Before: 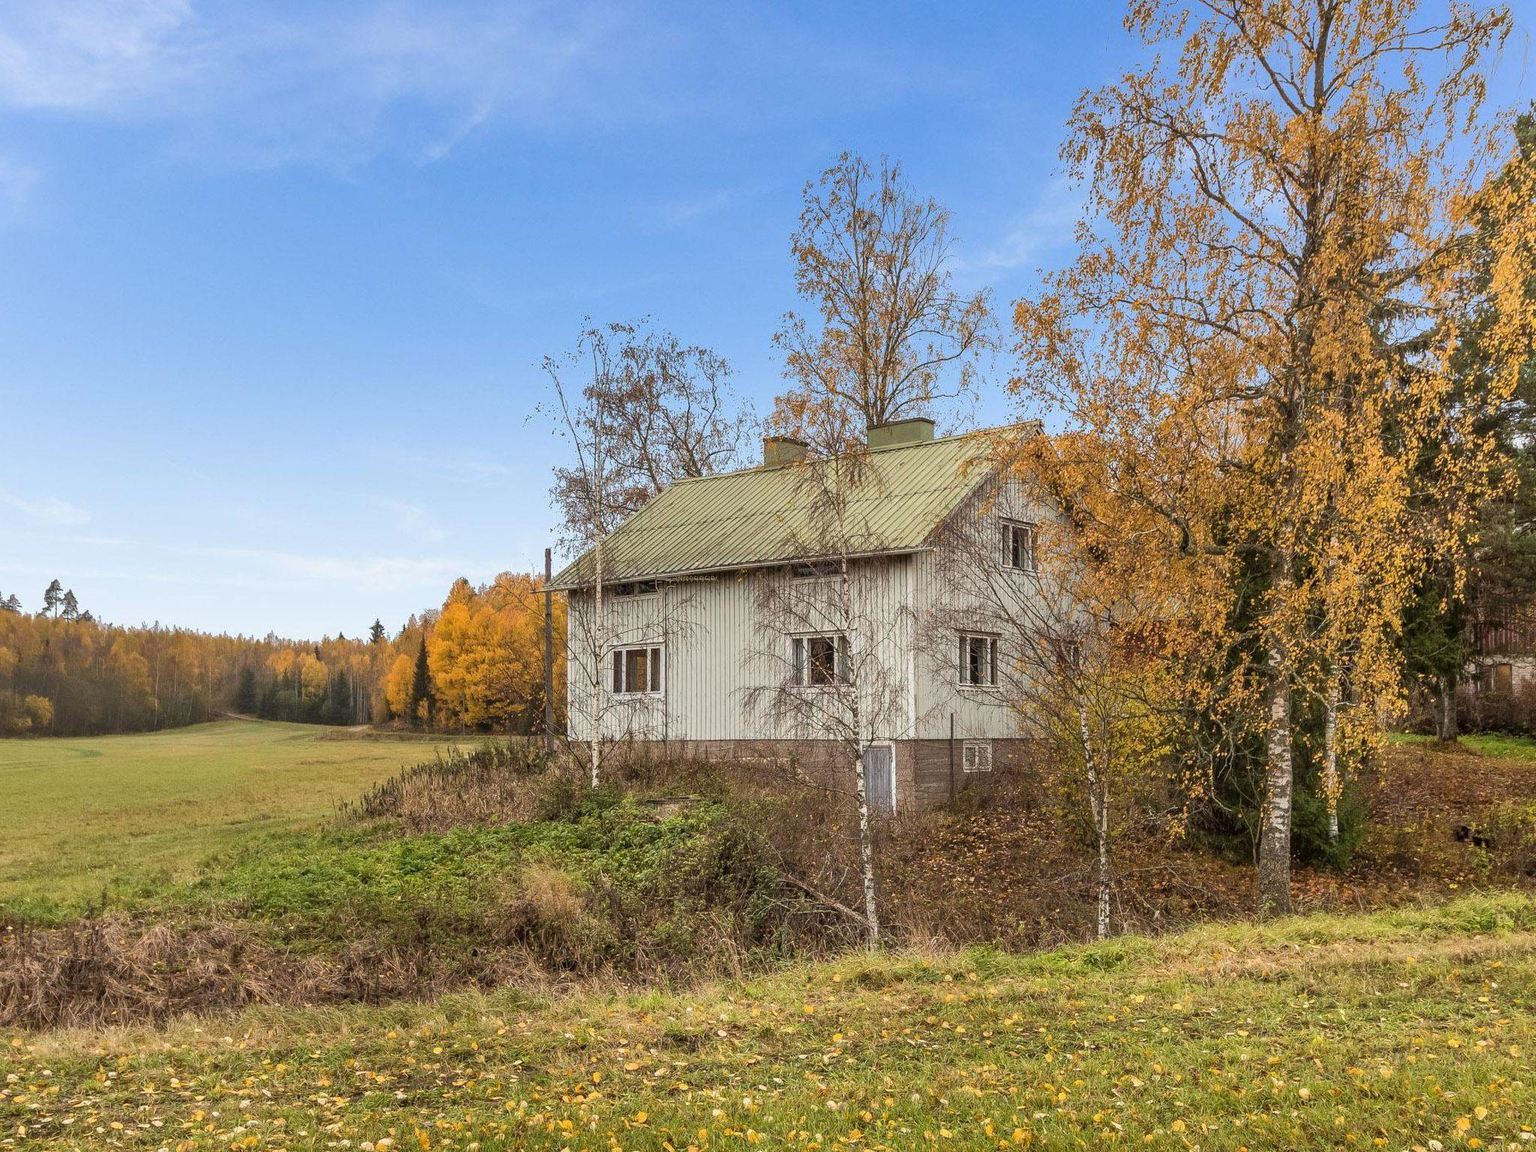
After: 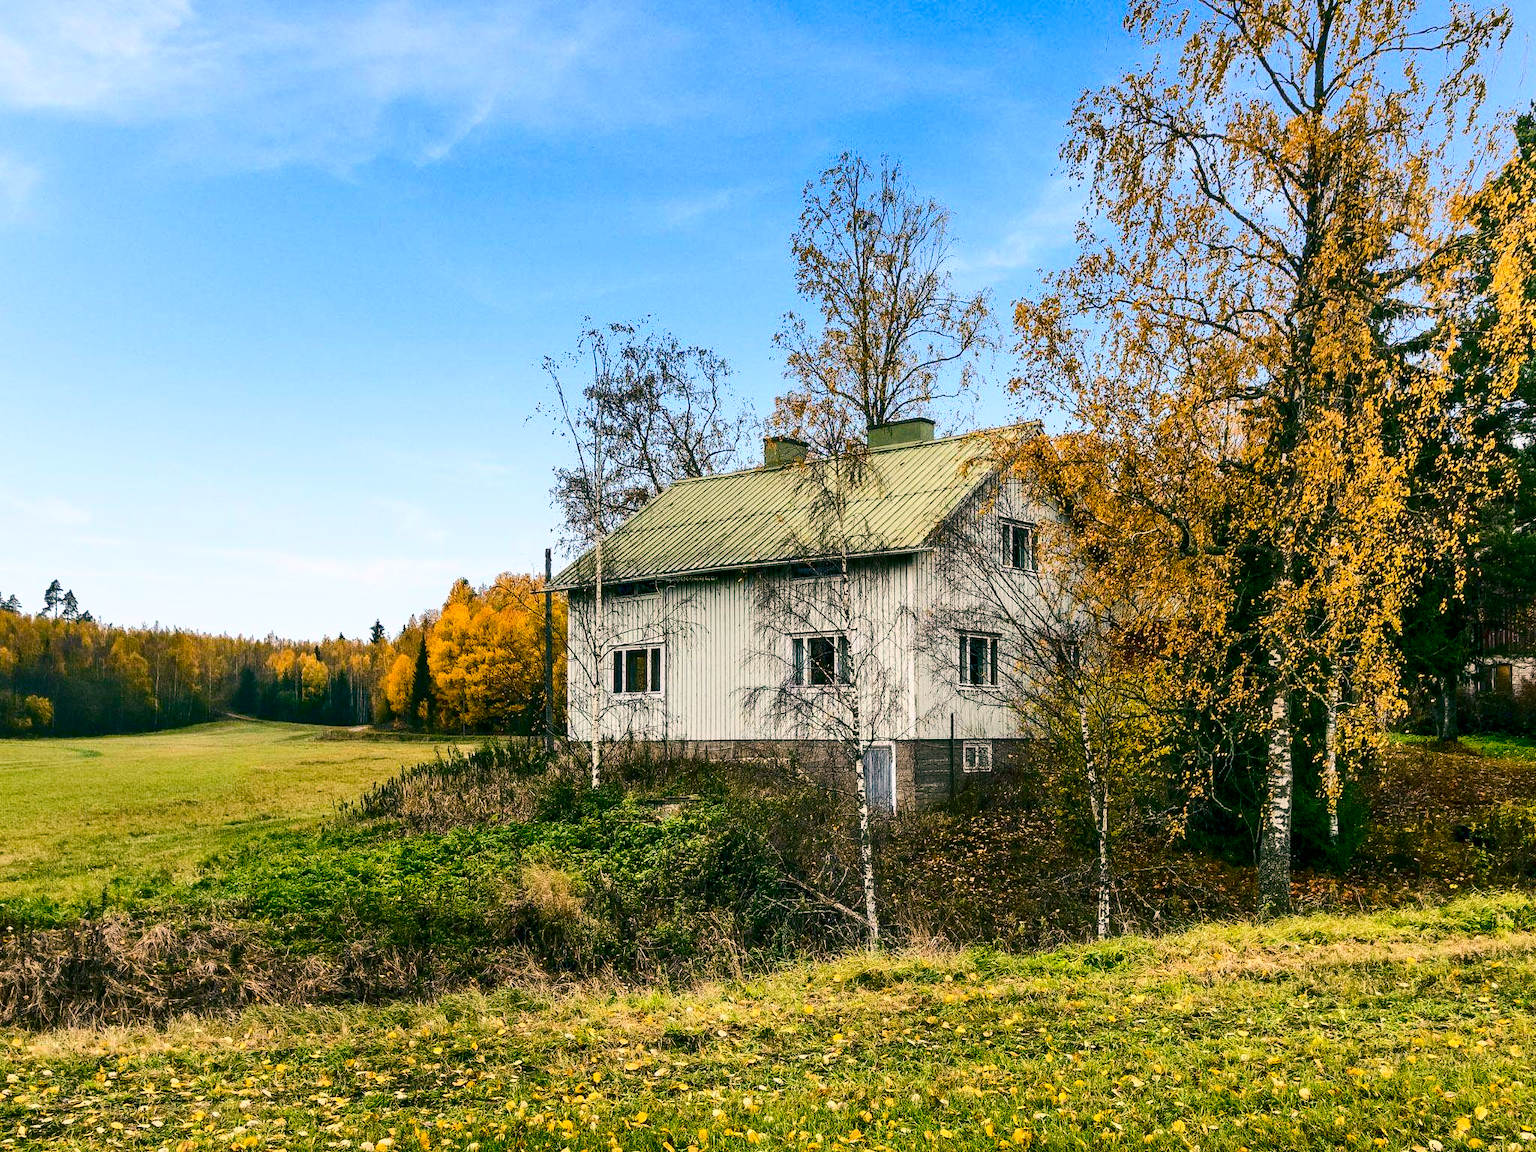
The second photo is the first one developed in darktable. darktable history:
contrast brightness saturation: contrast 0.32, brightness -0.08, saturation 0.17
color contrast: green-magenta contrast 0.96
color balance rgb: shadows lift › luminance -28.76%, shadows lift › chroma 10%, shadows lift › hue 230°, power › chroma 0.5%, power › hue 215°, highlights gain › luminance 7.14%, highlights gain › chroma 1%, highlights gain › hue 50°, global offset › luminance -0.29%, global offset › hue 260°, perceptual saturation grading › global saturation 20%, perceptual saturation grading › highlights -13.92%, perceptual saturation grading › shadows 50%
